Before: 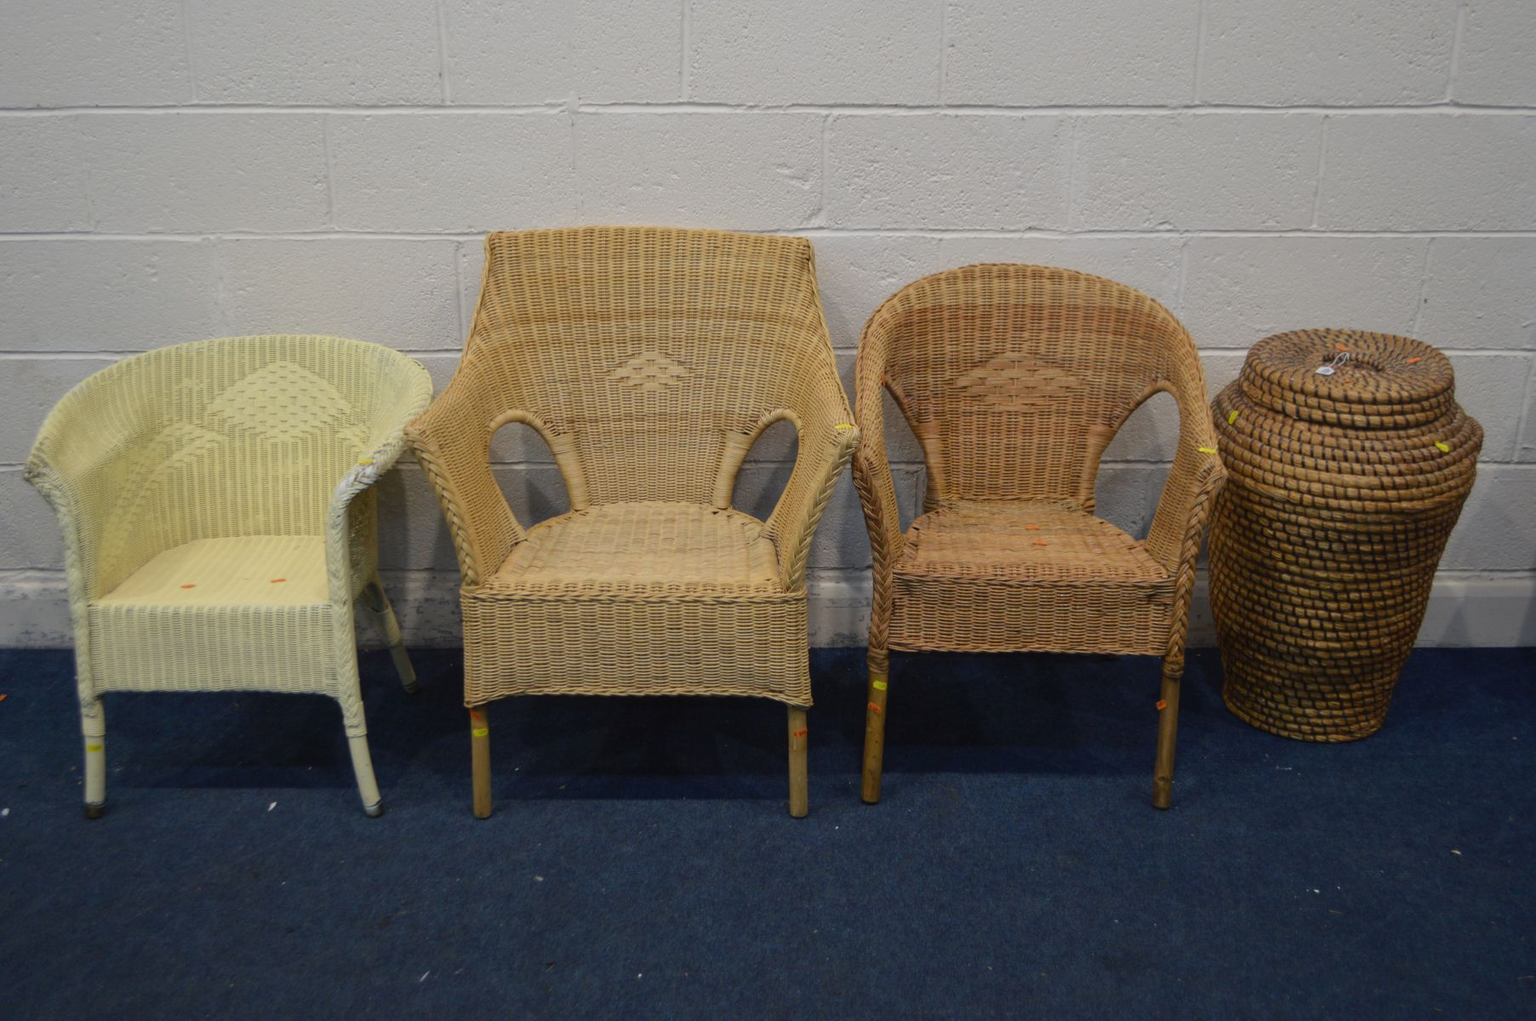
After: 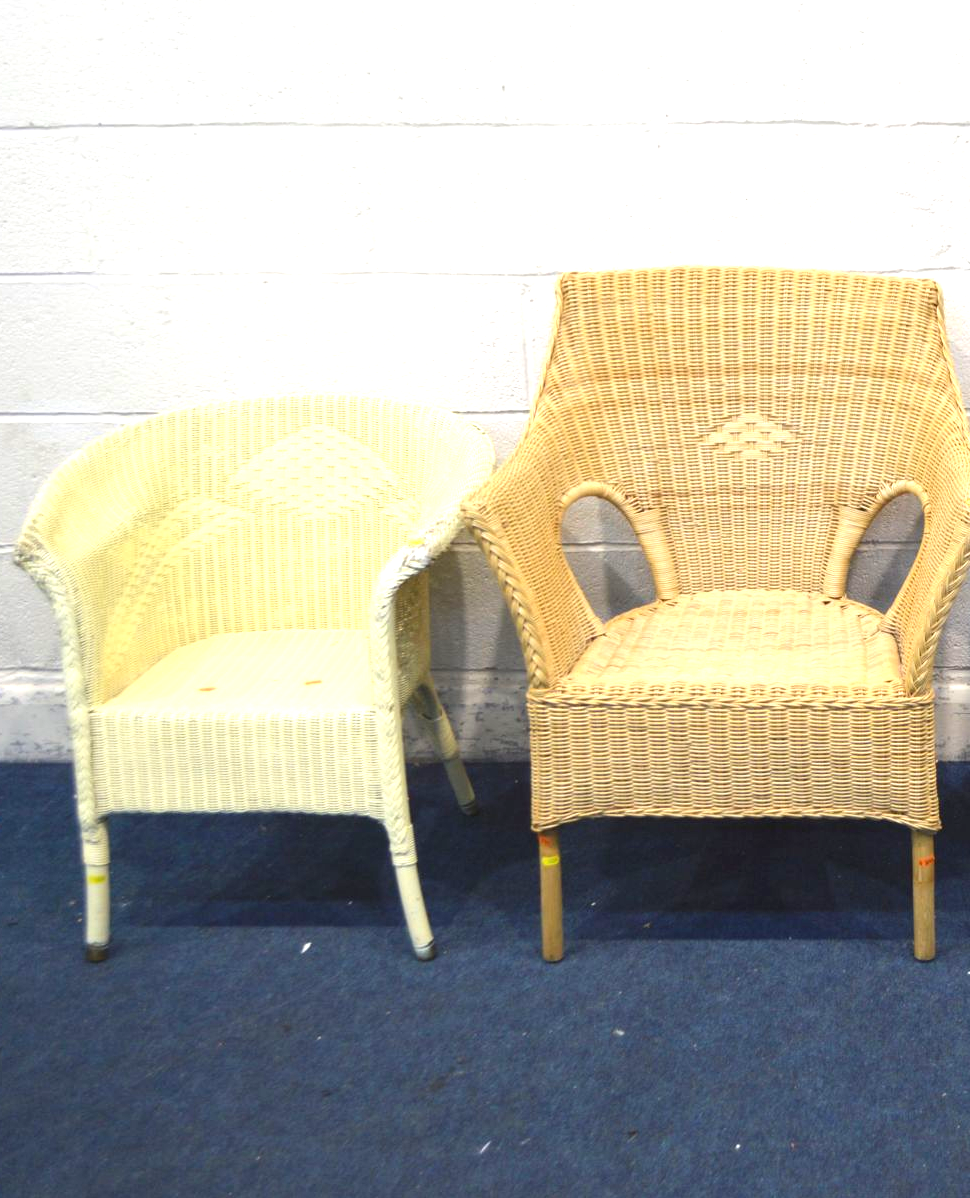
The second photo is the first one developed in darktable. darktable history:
exposure: black level correction 0, exposure 1.605 EV, compensate highlight preservation false
crop: left 0.786%, right 45.442%, bottom 0.088%
